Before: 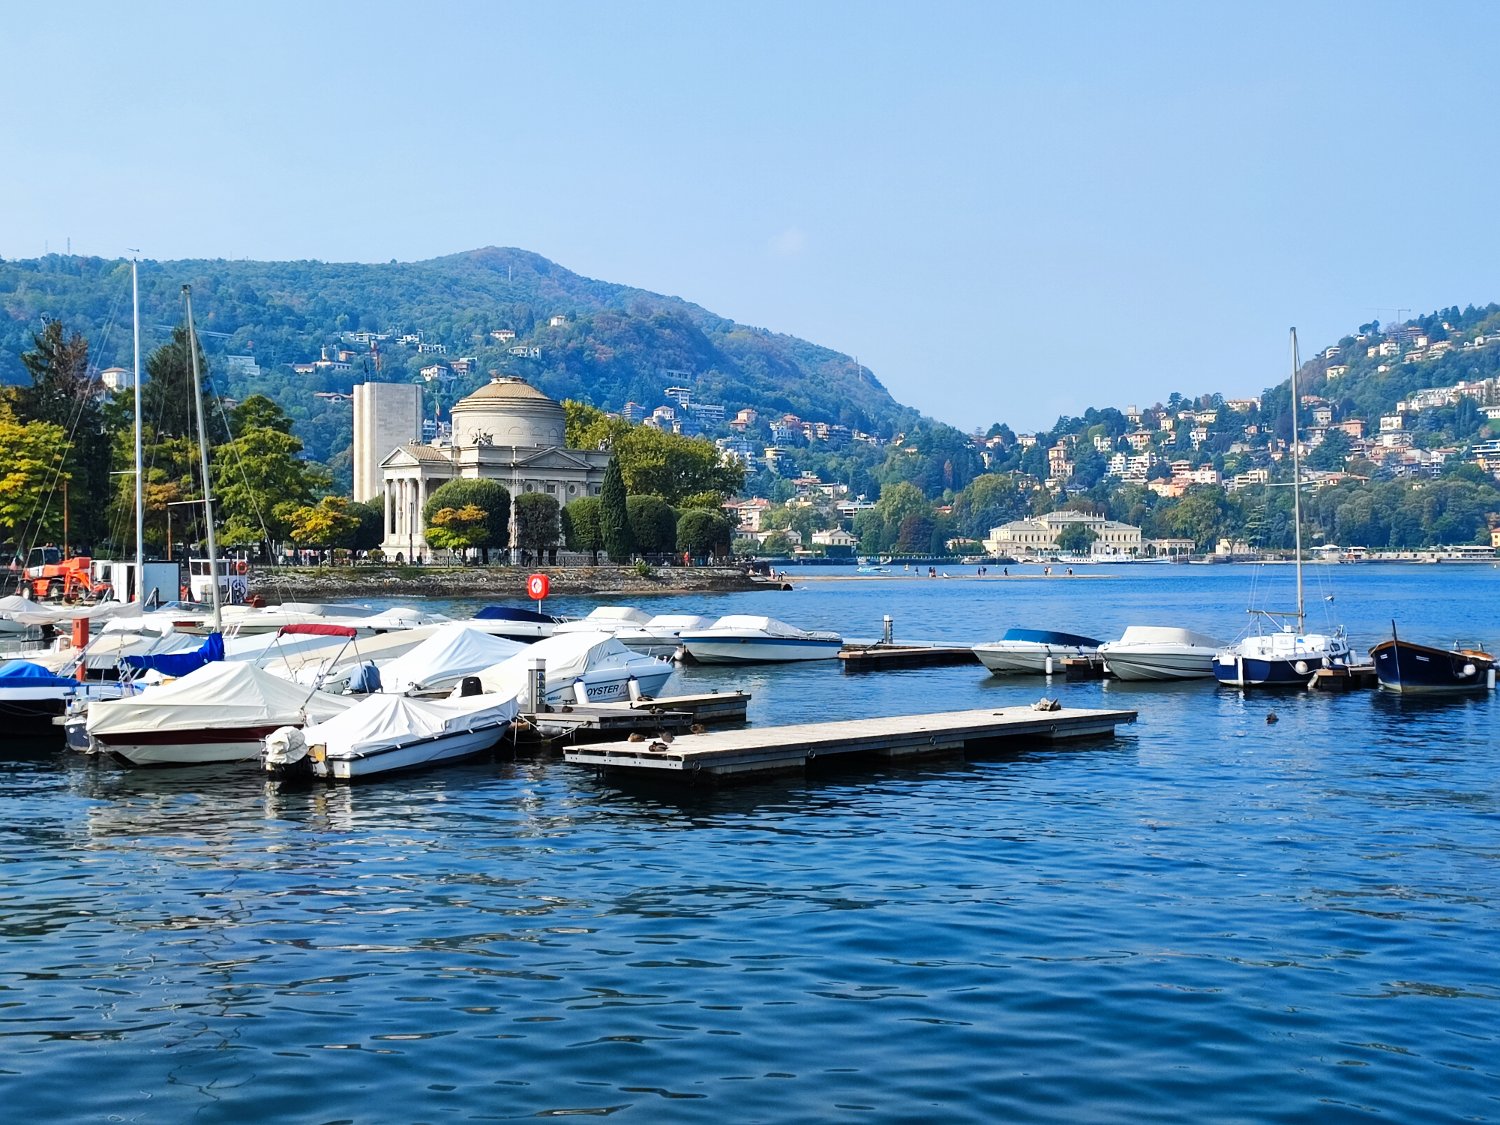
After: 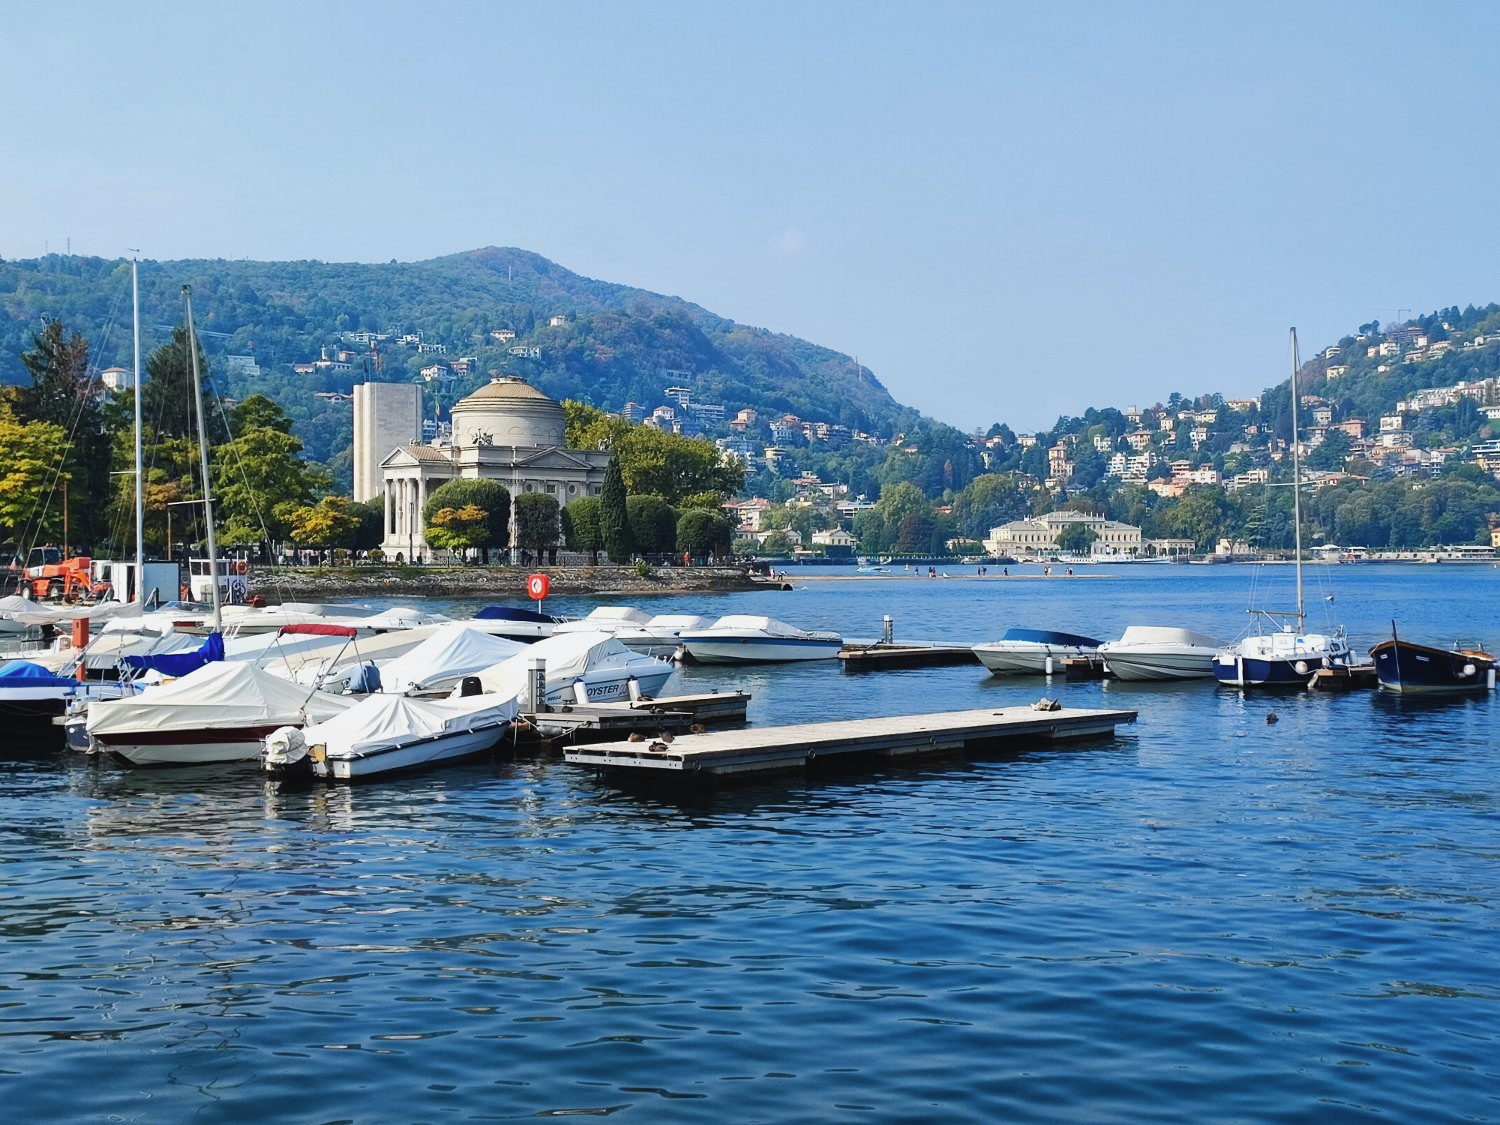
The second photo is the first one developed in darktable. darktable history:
color balance: mode lift, gamma, gain (sRGB)
contrast brightness saturation: contrast -0.08, brightness -0.04, saturation -0.11
